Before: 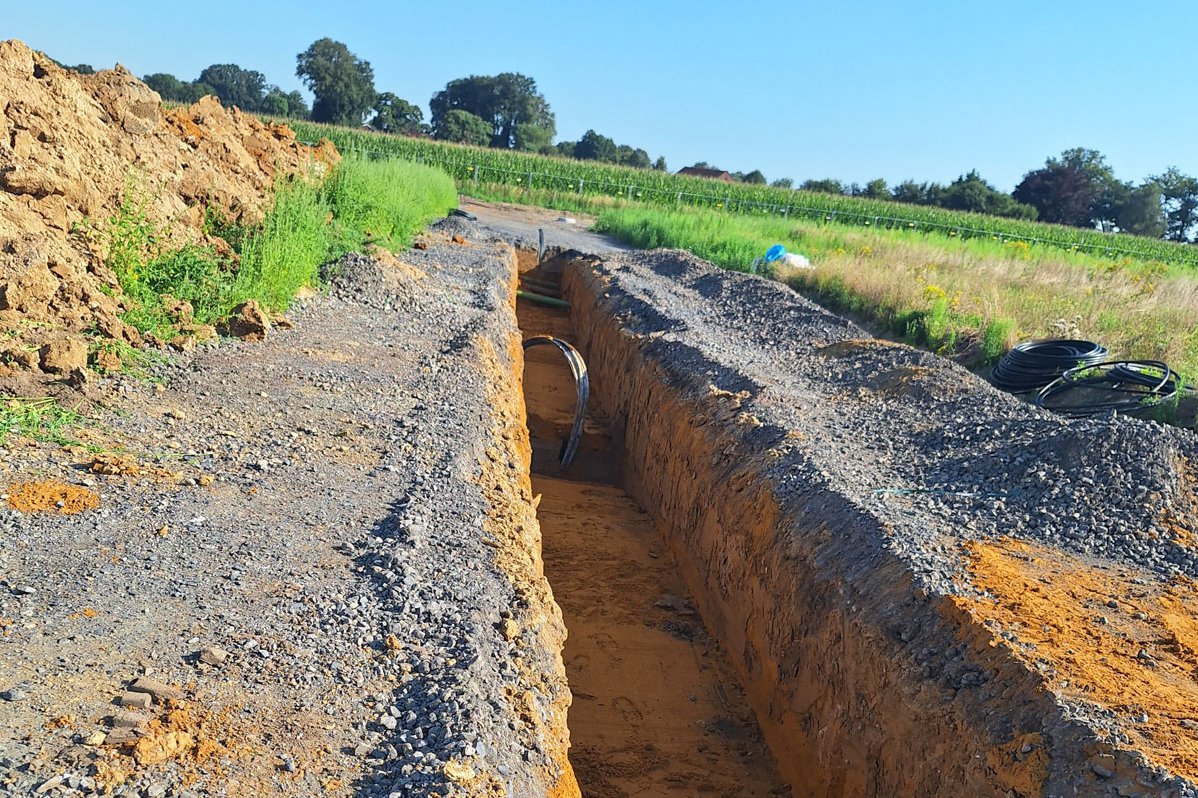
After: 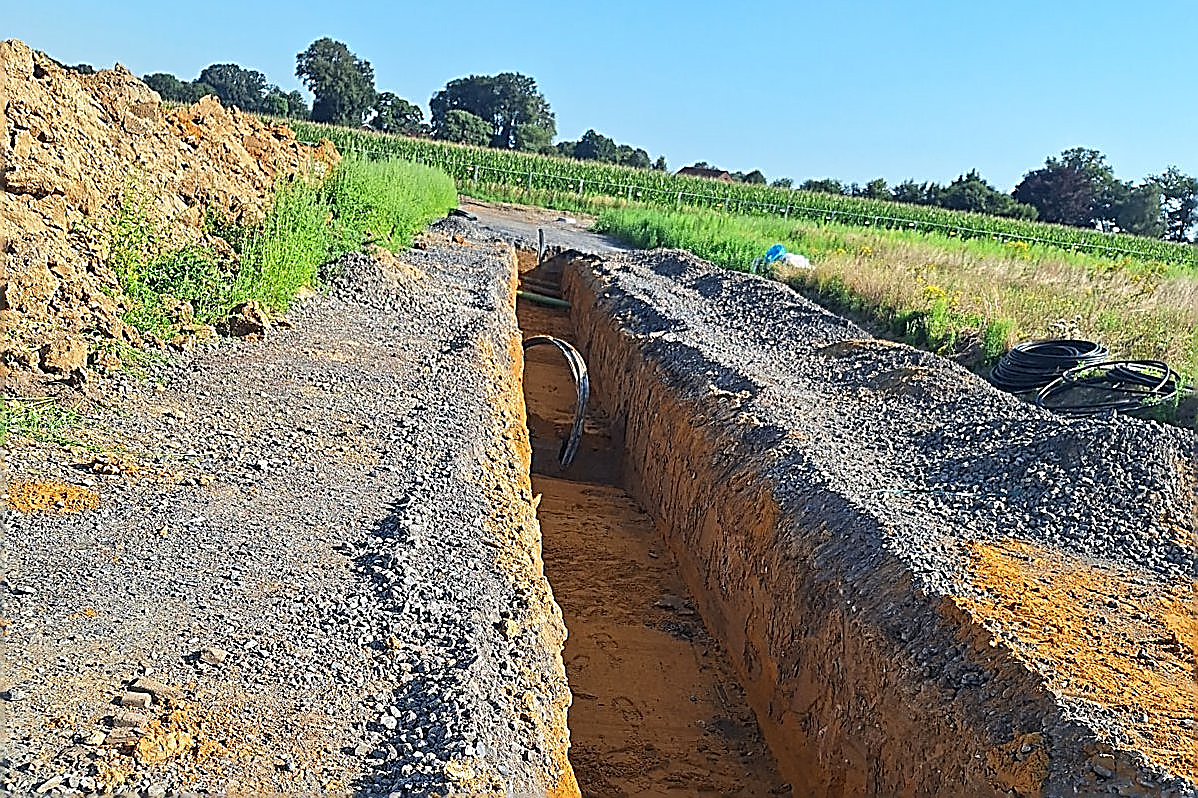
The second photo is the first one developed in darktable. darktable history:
sharpen: amount 1.864
